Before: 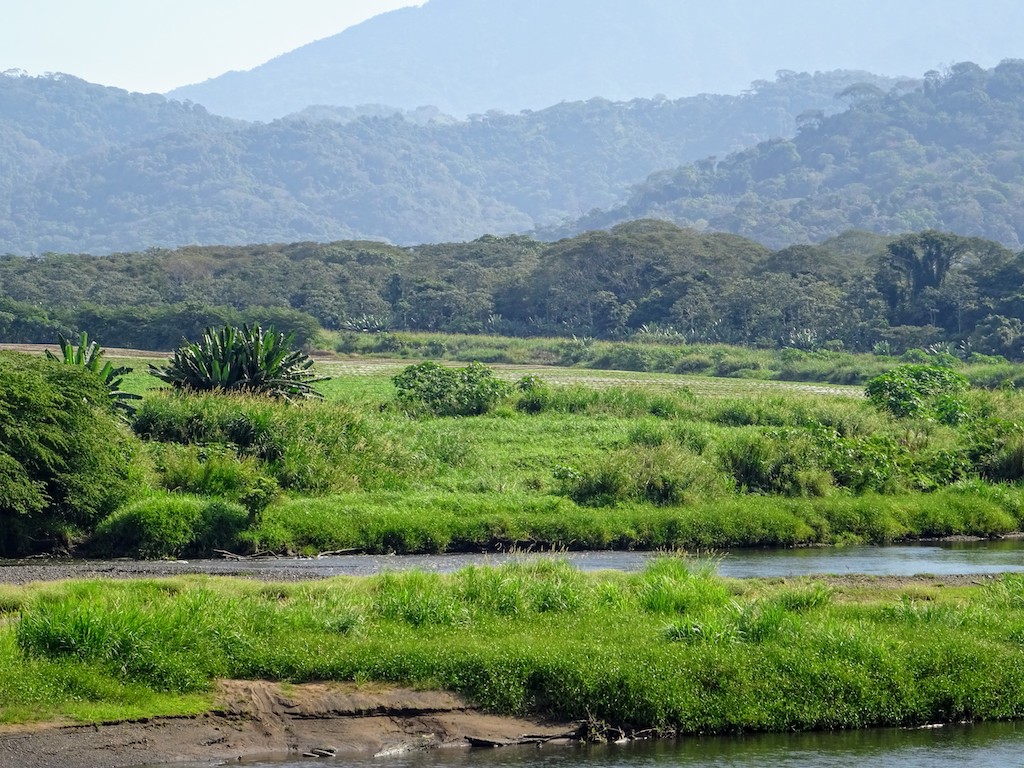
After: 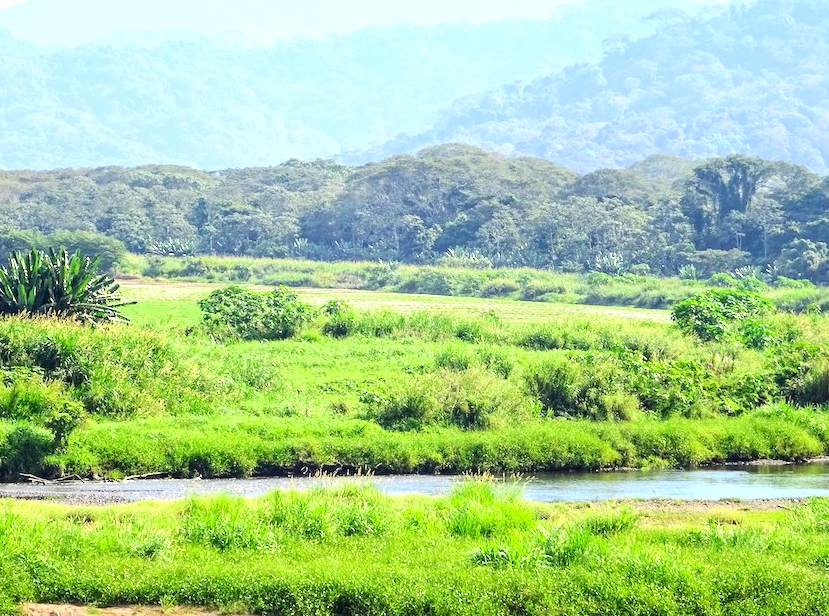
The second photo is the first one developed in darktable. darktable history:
exposure: exposure 0.948 EV, compensate highlight preservation false
contrast brightness saturation: contrast 0.196, brightness 0.167, saturation 0.22
color zones: curves: ch1 [(0, 0.469) (0.01, 0.469) (0.12, 0.446) (0.248, 0.469) (0.5, 0.5) (0.748, 0.5) (0.99, 0.469) (1, 0.469)]
crop: left 19.018%, top 9.939%, right 0%, bottom 9.735%
